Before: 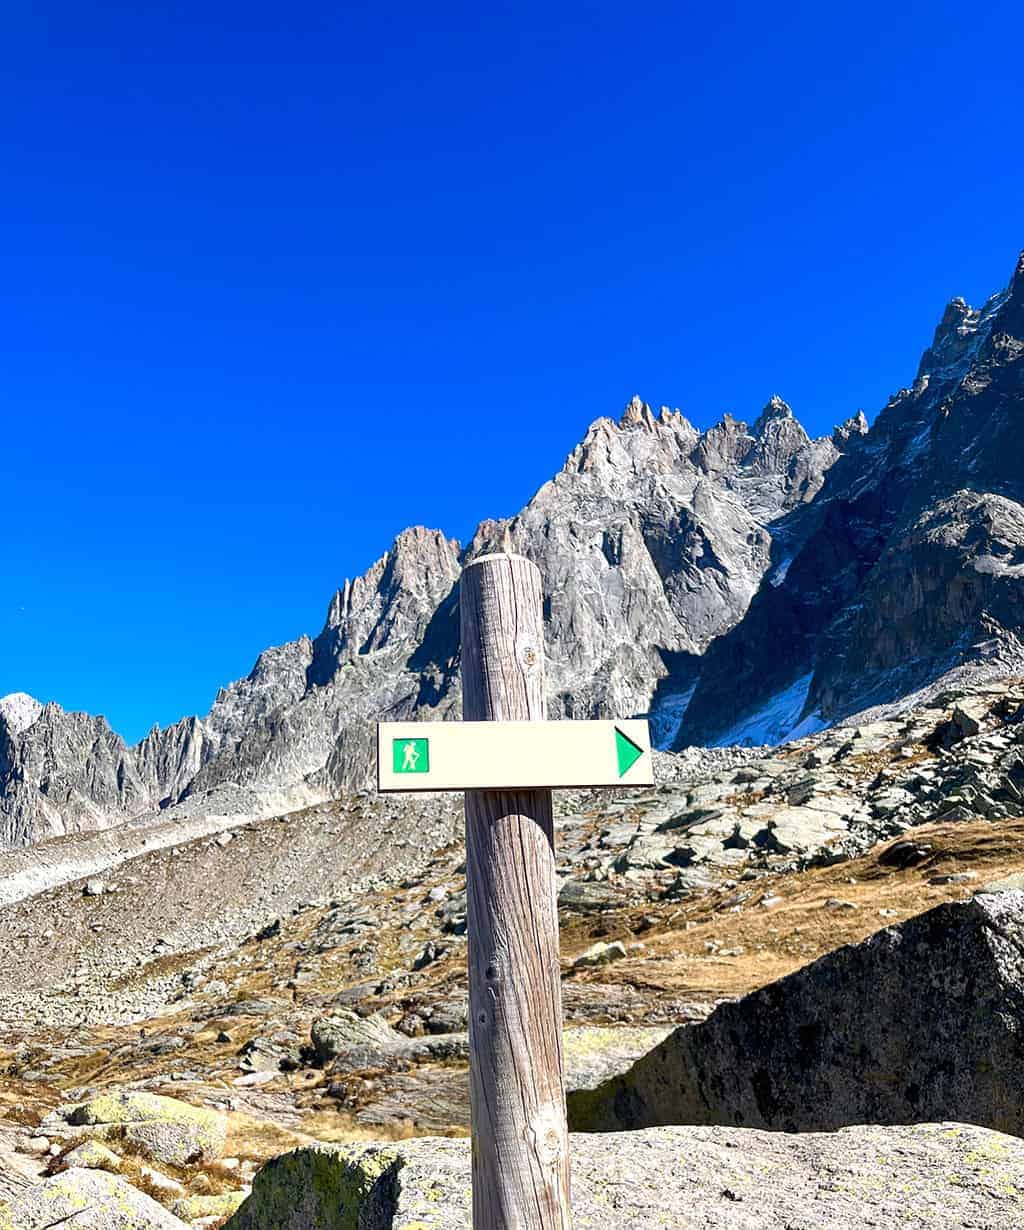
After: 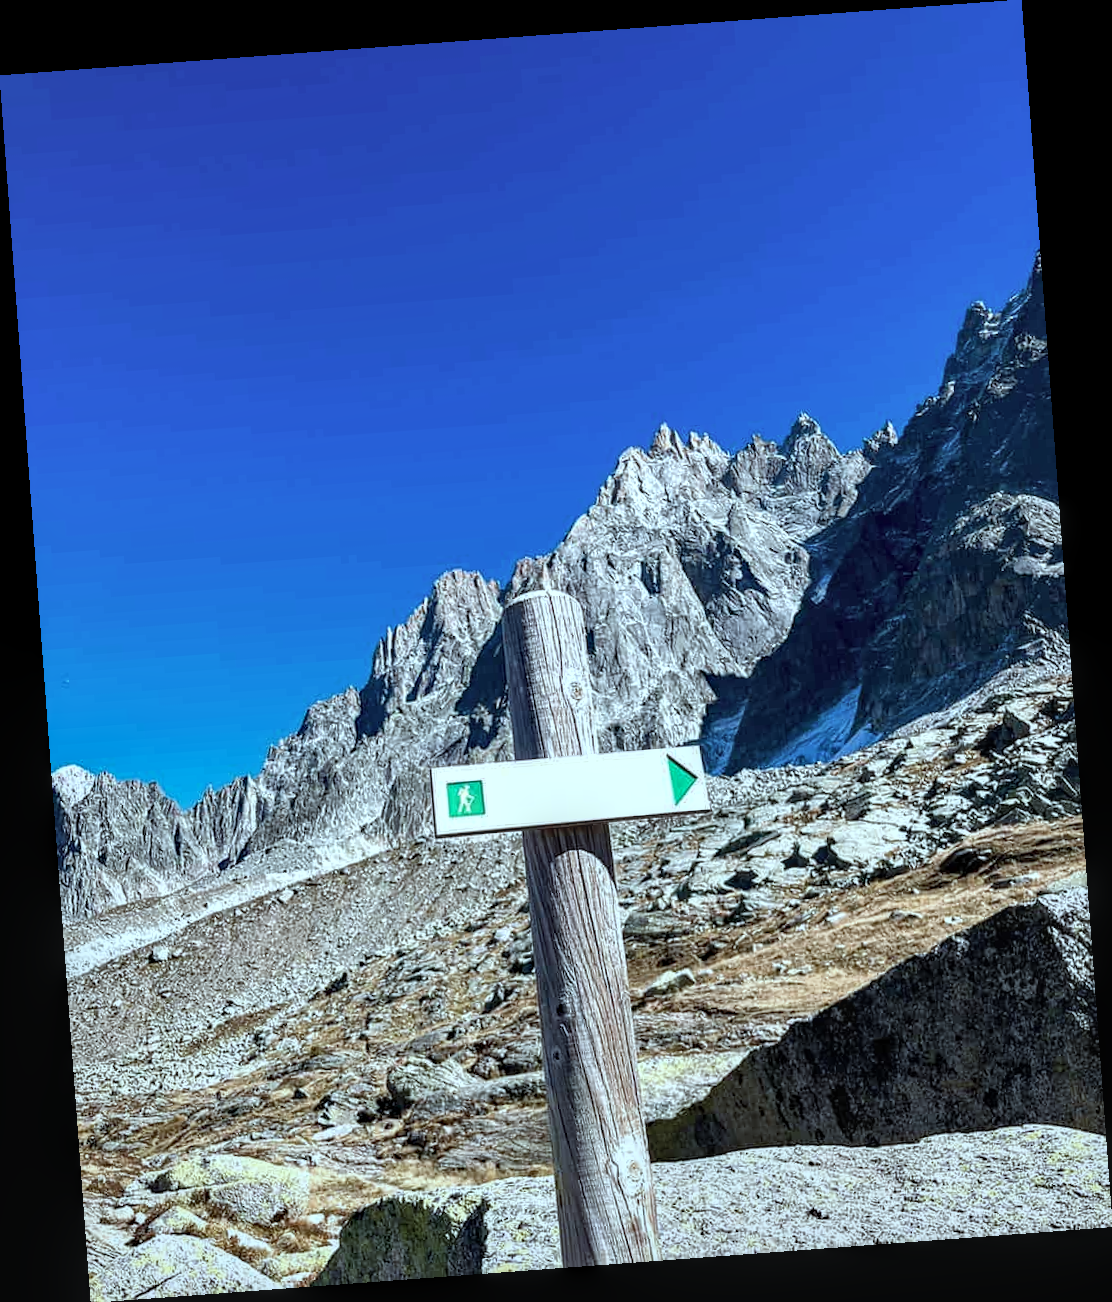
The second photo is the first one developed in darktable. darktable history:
haze removal: compatibility mode true, adaptive false
rotate and perspective: rotation -4.25°, automatic cropping off
color correction: highlights a* -12.64, highlights b* -18.1, saturation 0.7
local contrast: on, module defaults
